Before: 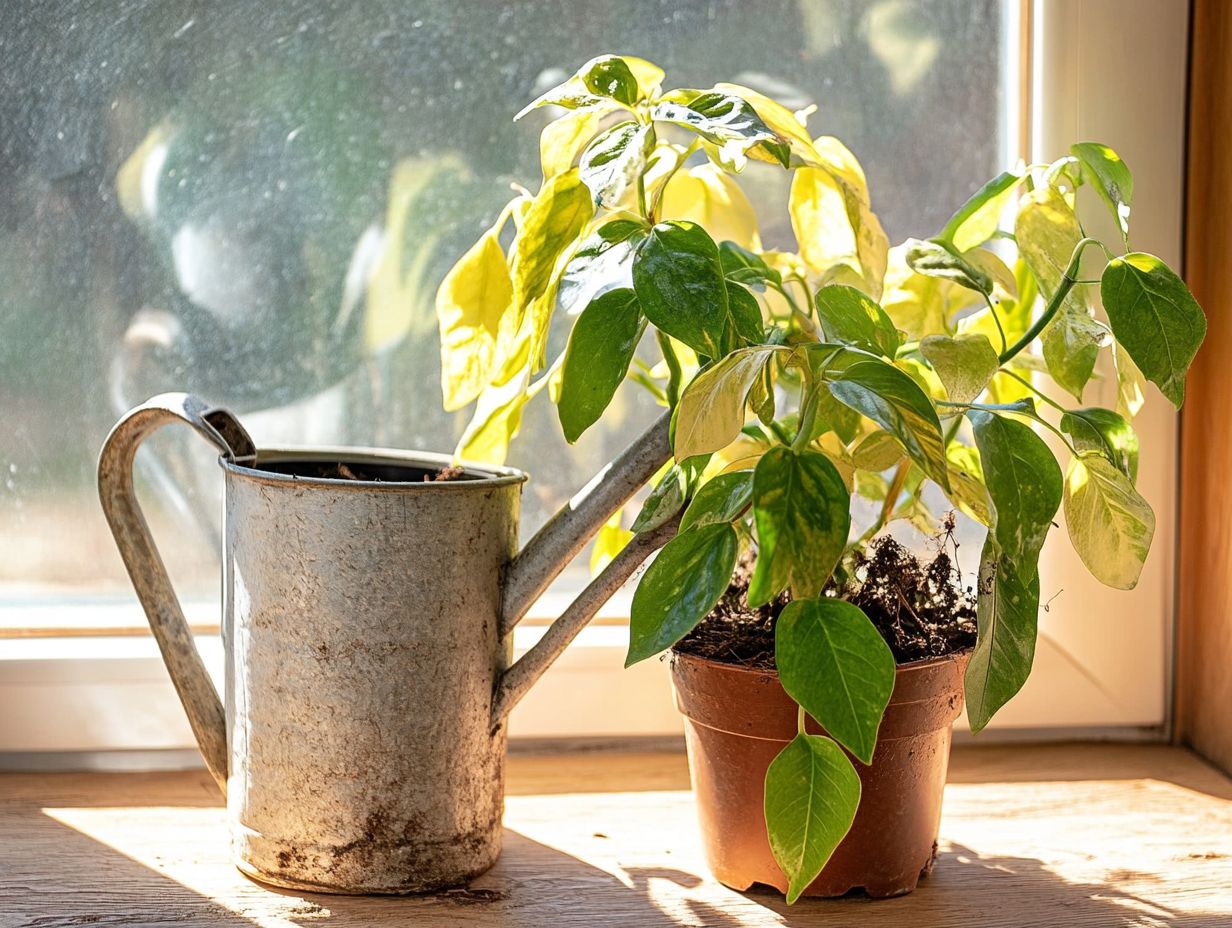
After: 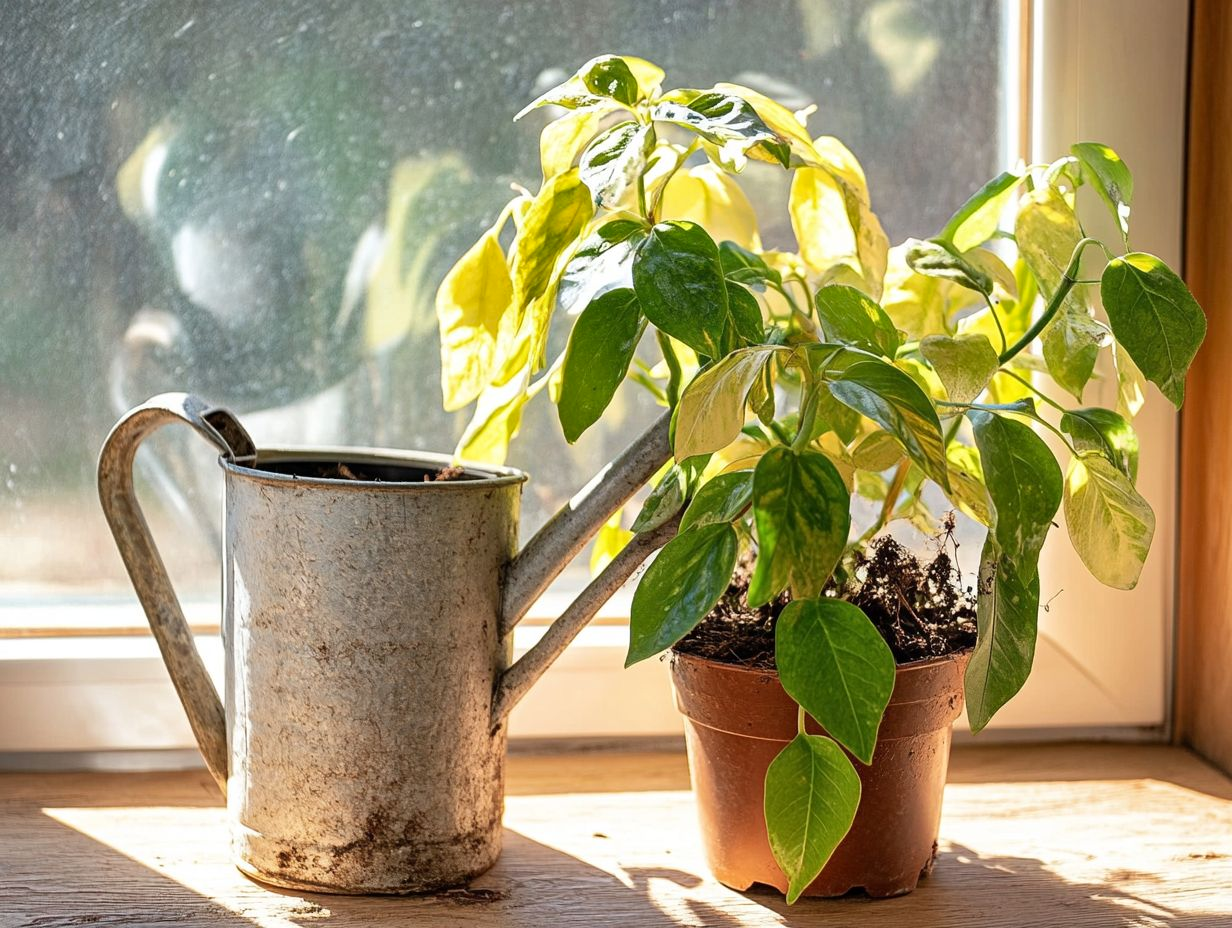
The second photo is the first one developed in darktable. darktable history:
shadows and highlights: shadows 31.83, highlights -32.65, soften with gaussian
